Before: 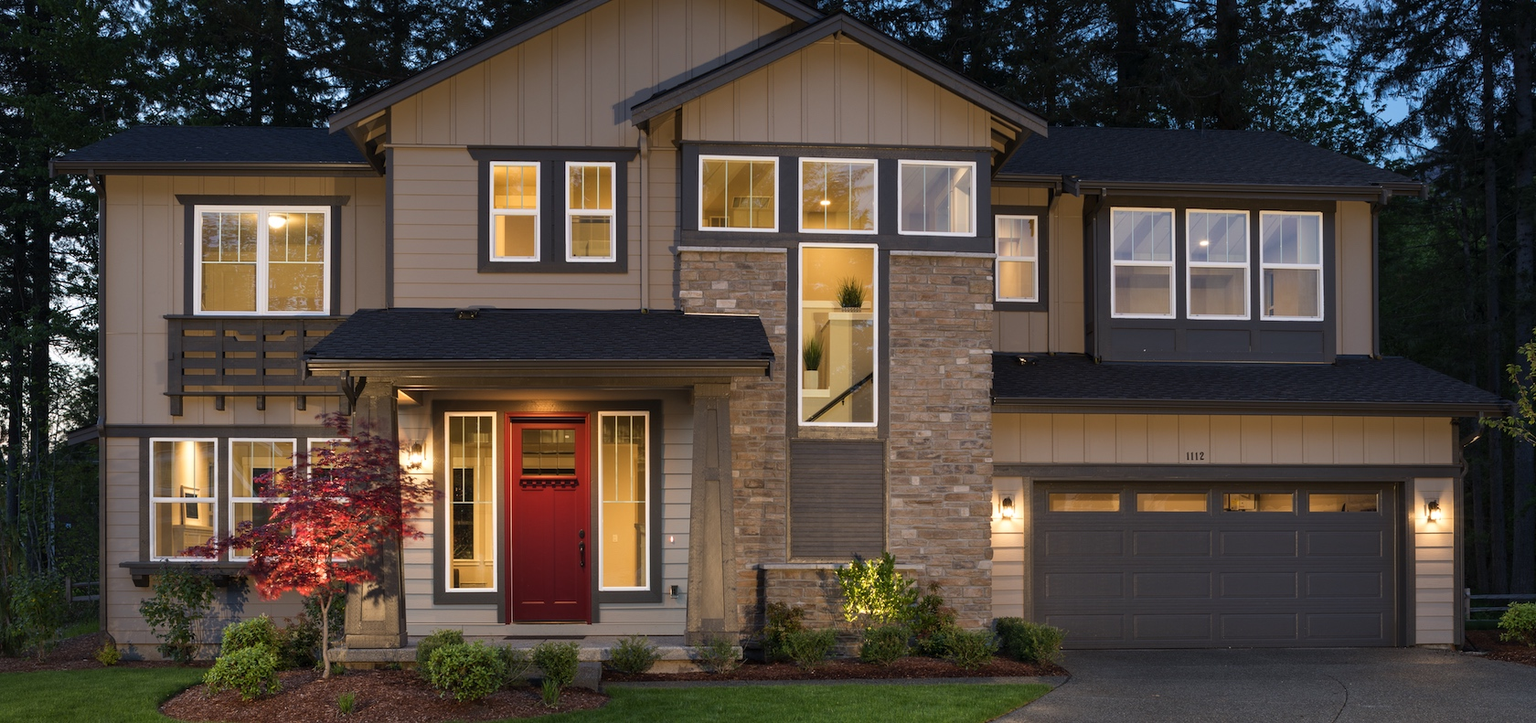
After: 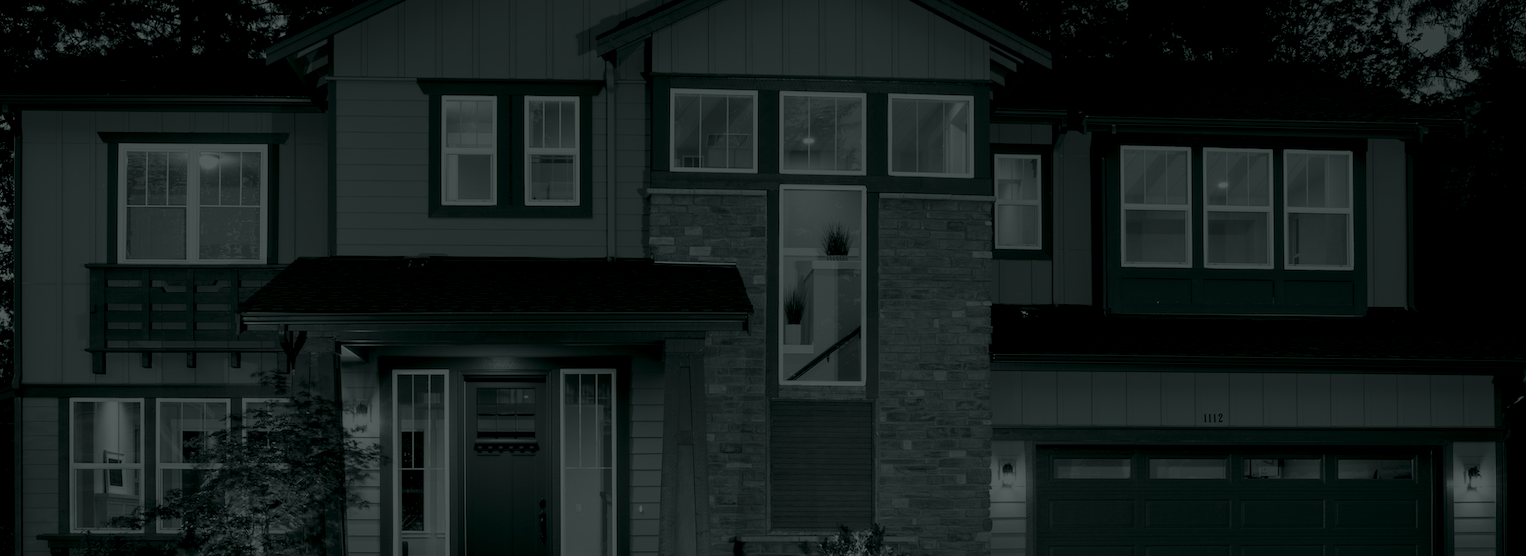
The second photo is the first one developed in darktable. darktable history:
crop: left 5.596%, top 10.314%, right 3.534%, bottom 19.395%
colorize: hue 90°, saturation 19%, lightness 1.59%, version 1
